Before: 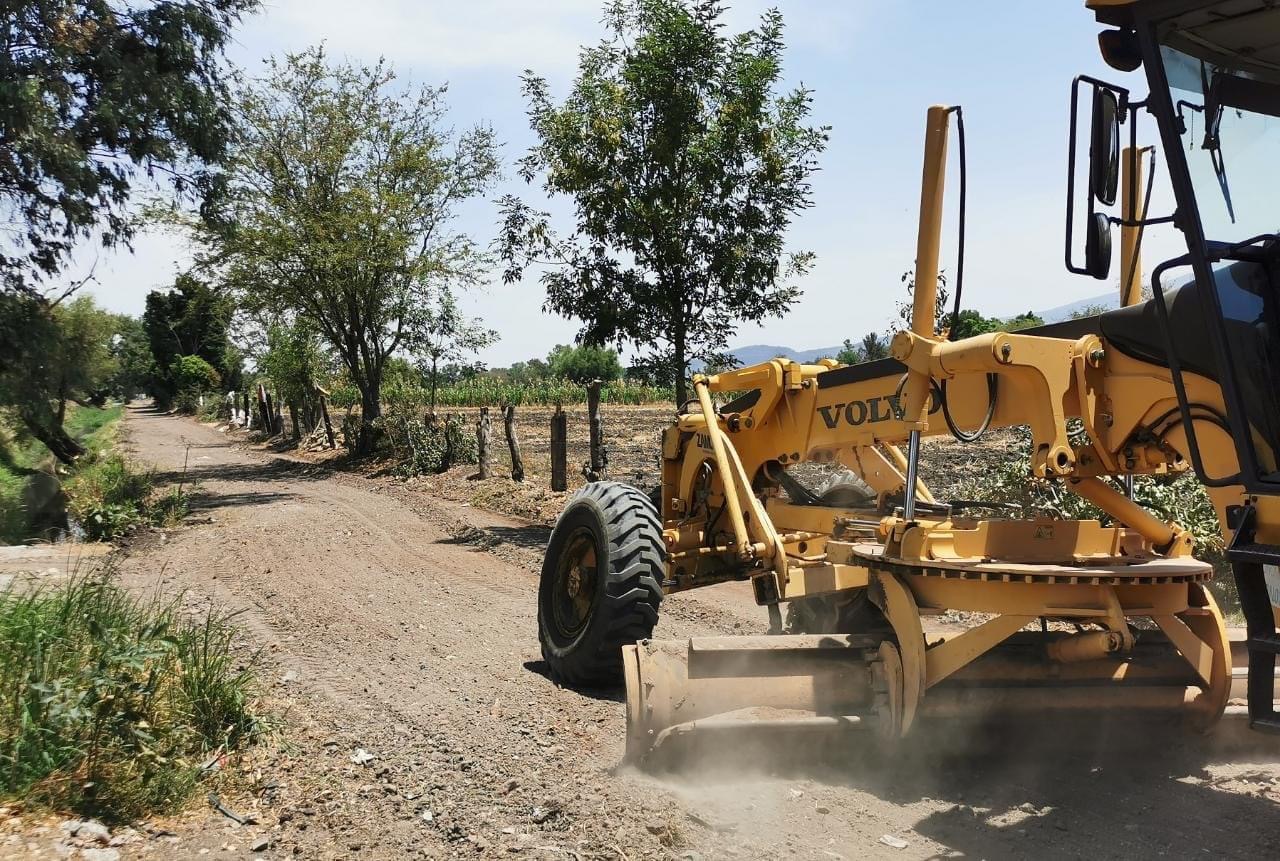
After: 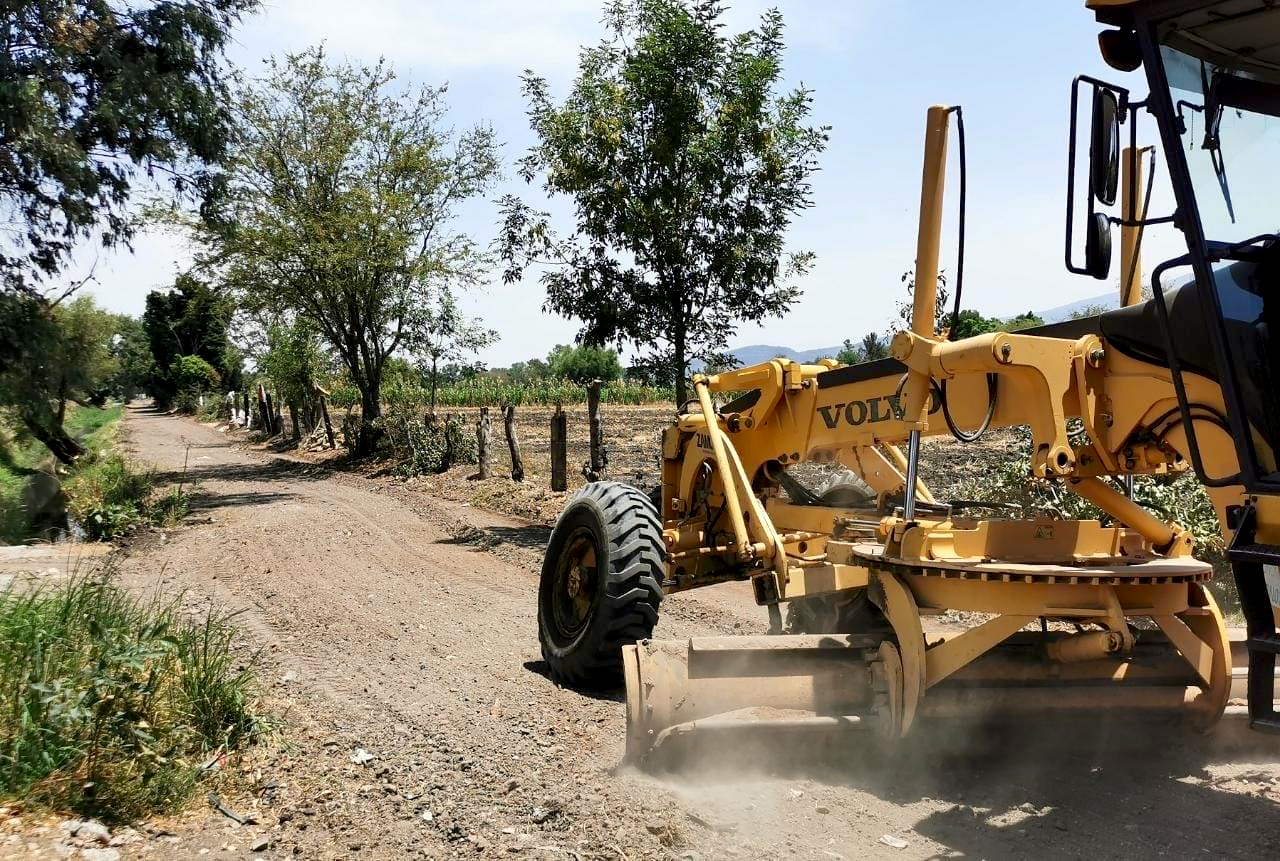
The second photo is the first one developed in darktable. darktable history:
exposure: black level correction 0.007, exposure 0.155 EV, compensate exposure bias true, compensate highlight preservation false
